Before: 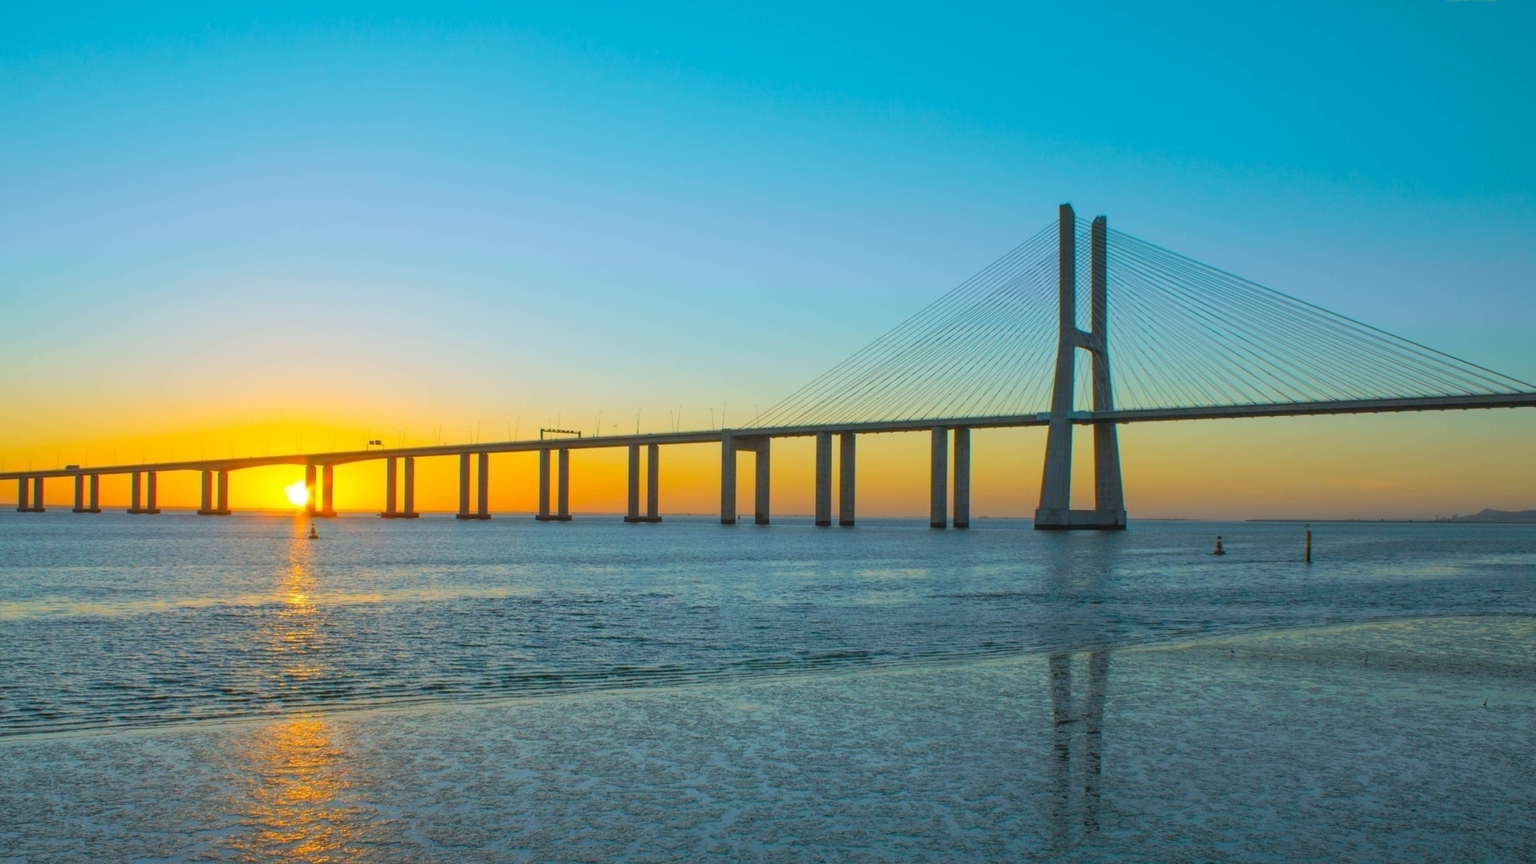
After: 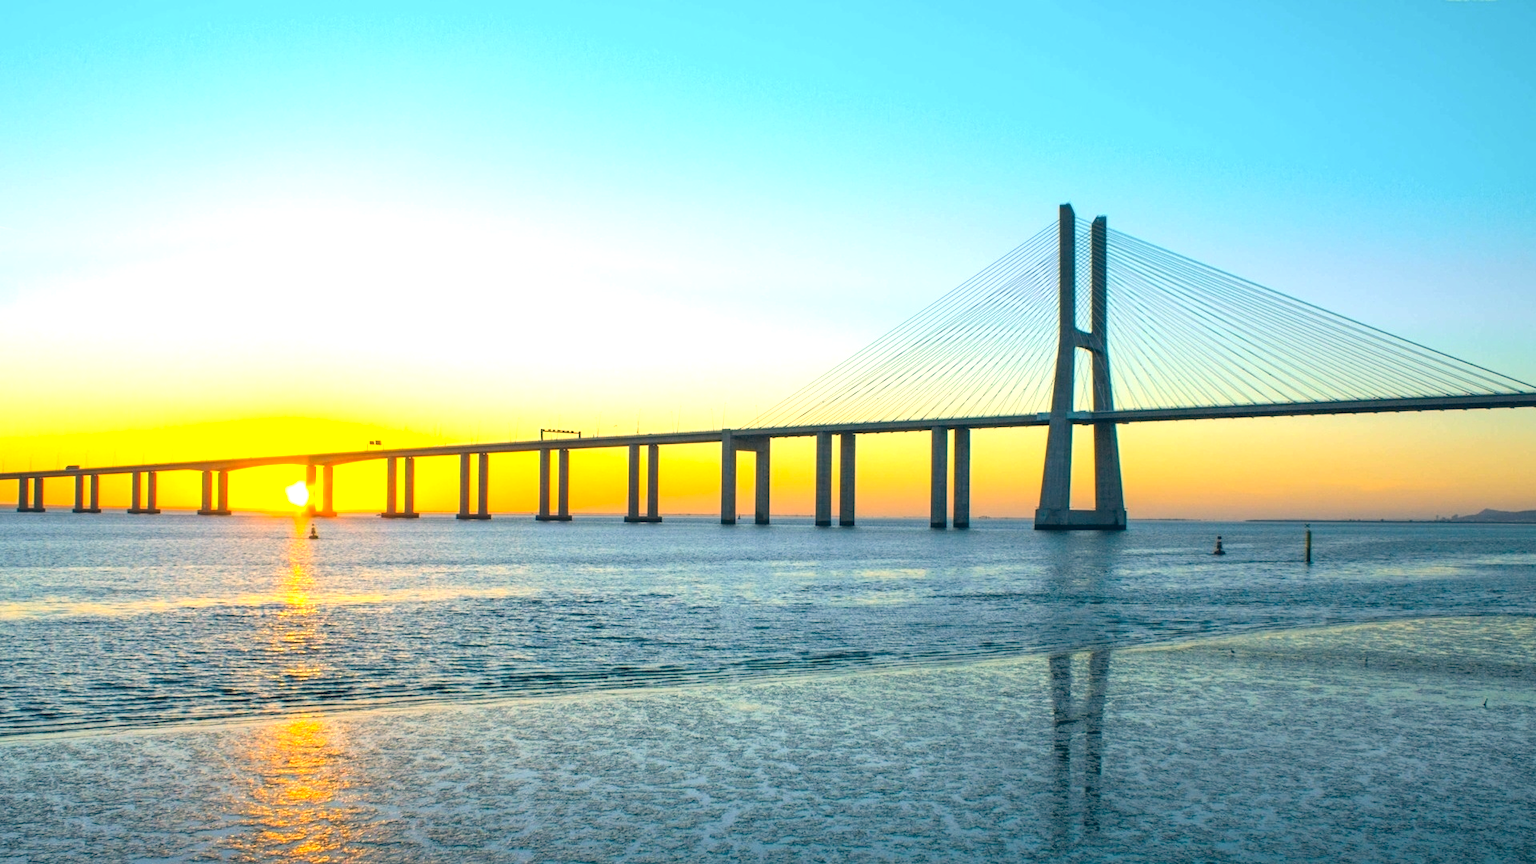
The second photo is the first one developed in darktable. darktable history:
tone equalizer: -8 EV -0.74 EV, -7 EV -0.677 EV, -6 EV -0.615 EV, -5 EV -0.392 EV, -3 EV 0.371 EV, -2 EV 0.6 EV, -1 EV 0.699 EV, +0 EV 0.74 EV, edges refinement/feathering 500, mask exposure compensation -1.57 EV, preserve details no
color correction: highlights a* 10.3, highlights b* 14.03, shadows a* -10.14, shadows b* -14.97
exposure: black level correction 0, exposure 0.498 EV, compensate highlight preservation false
